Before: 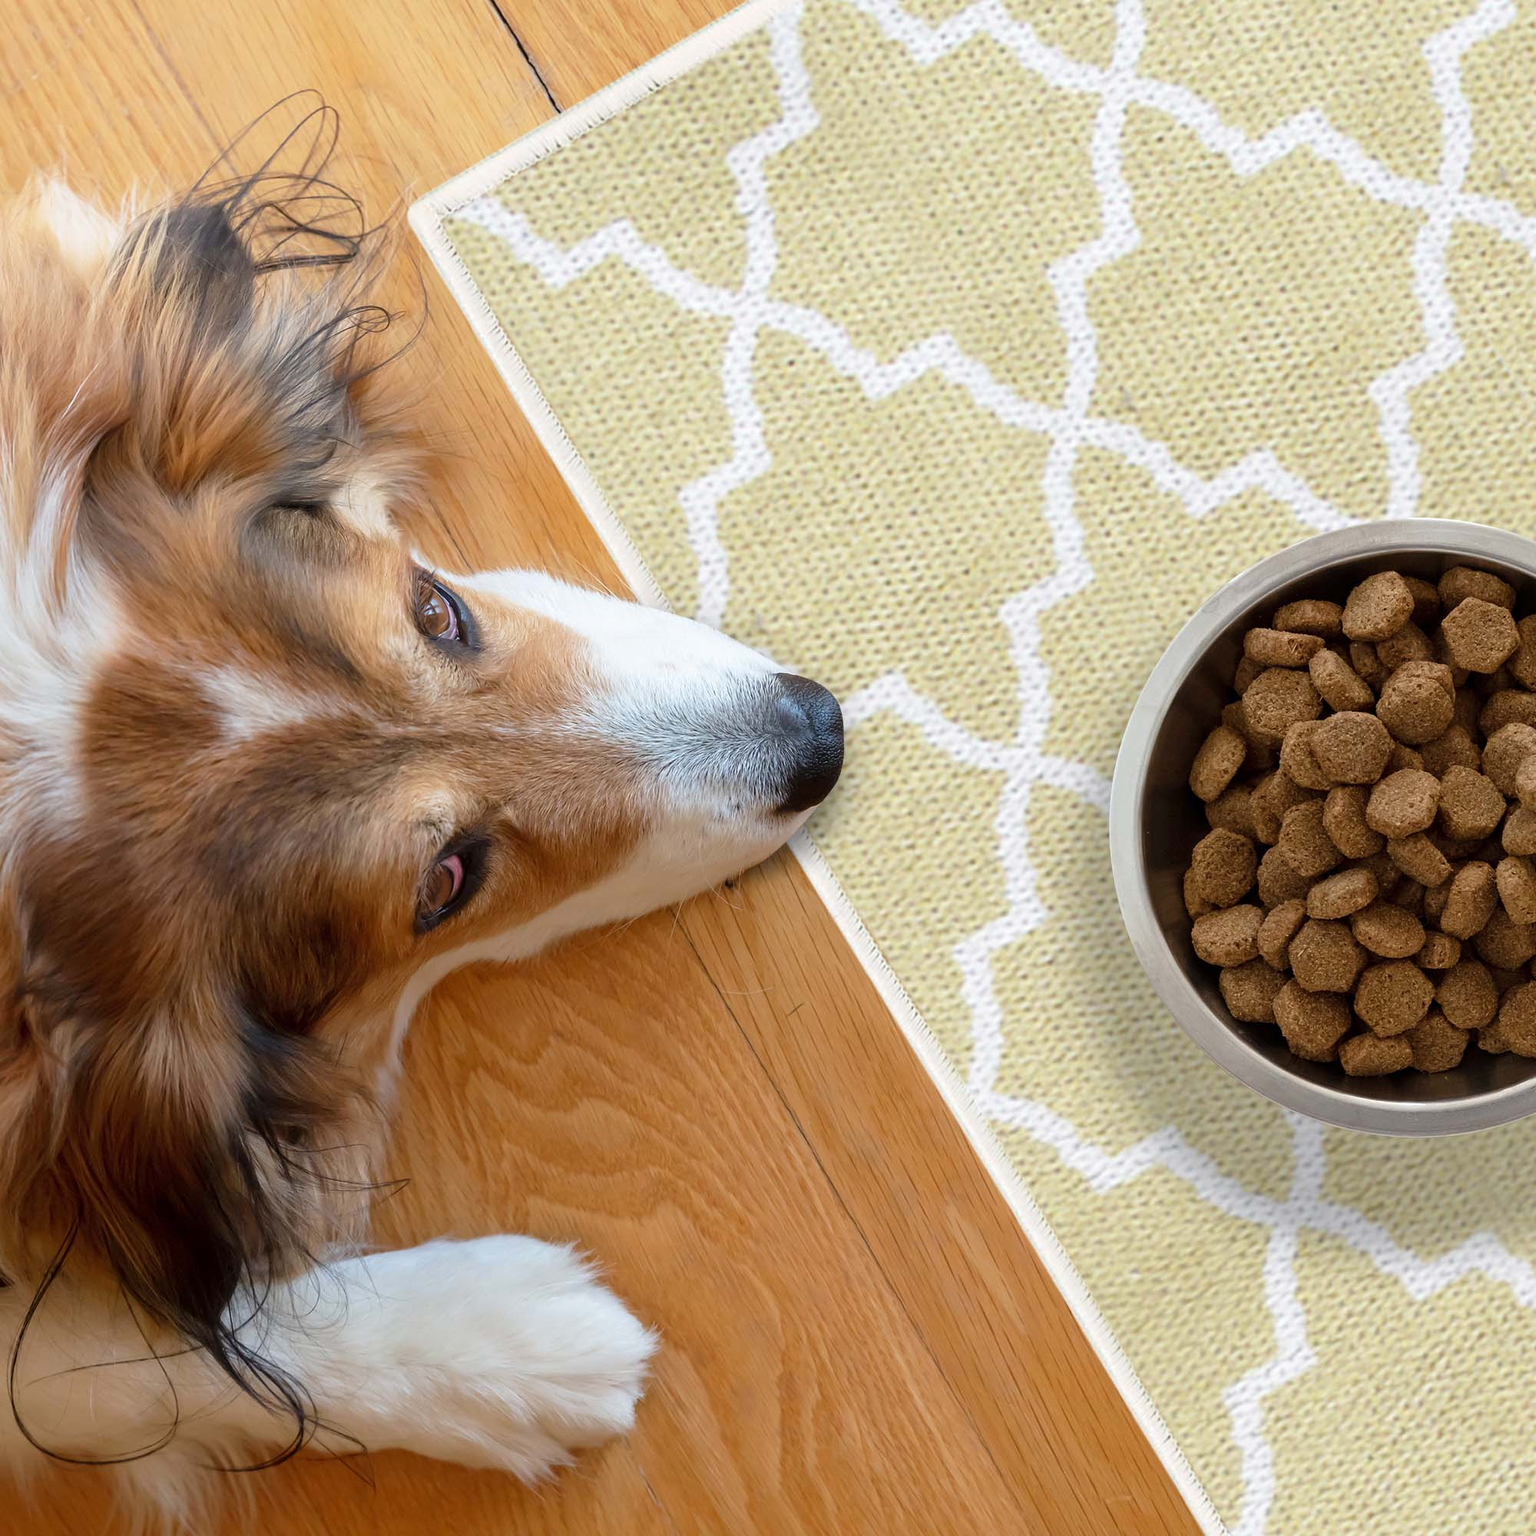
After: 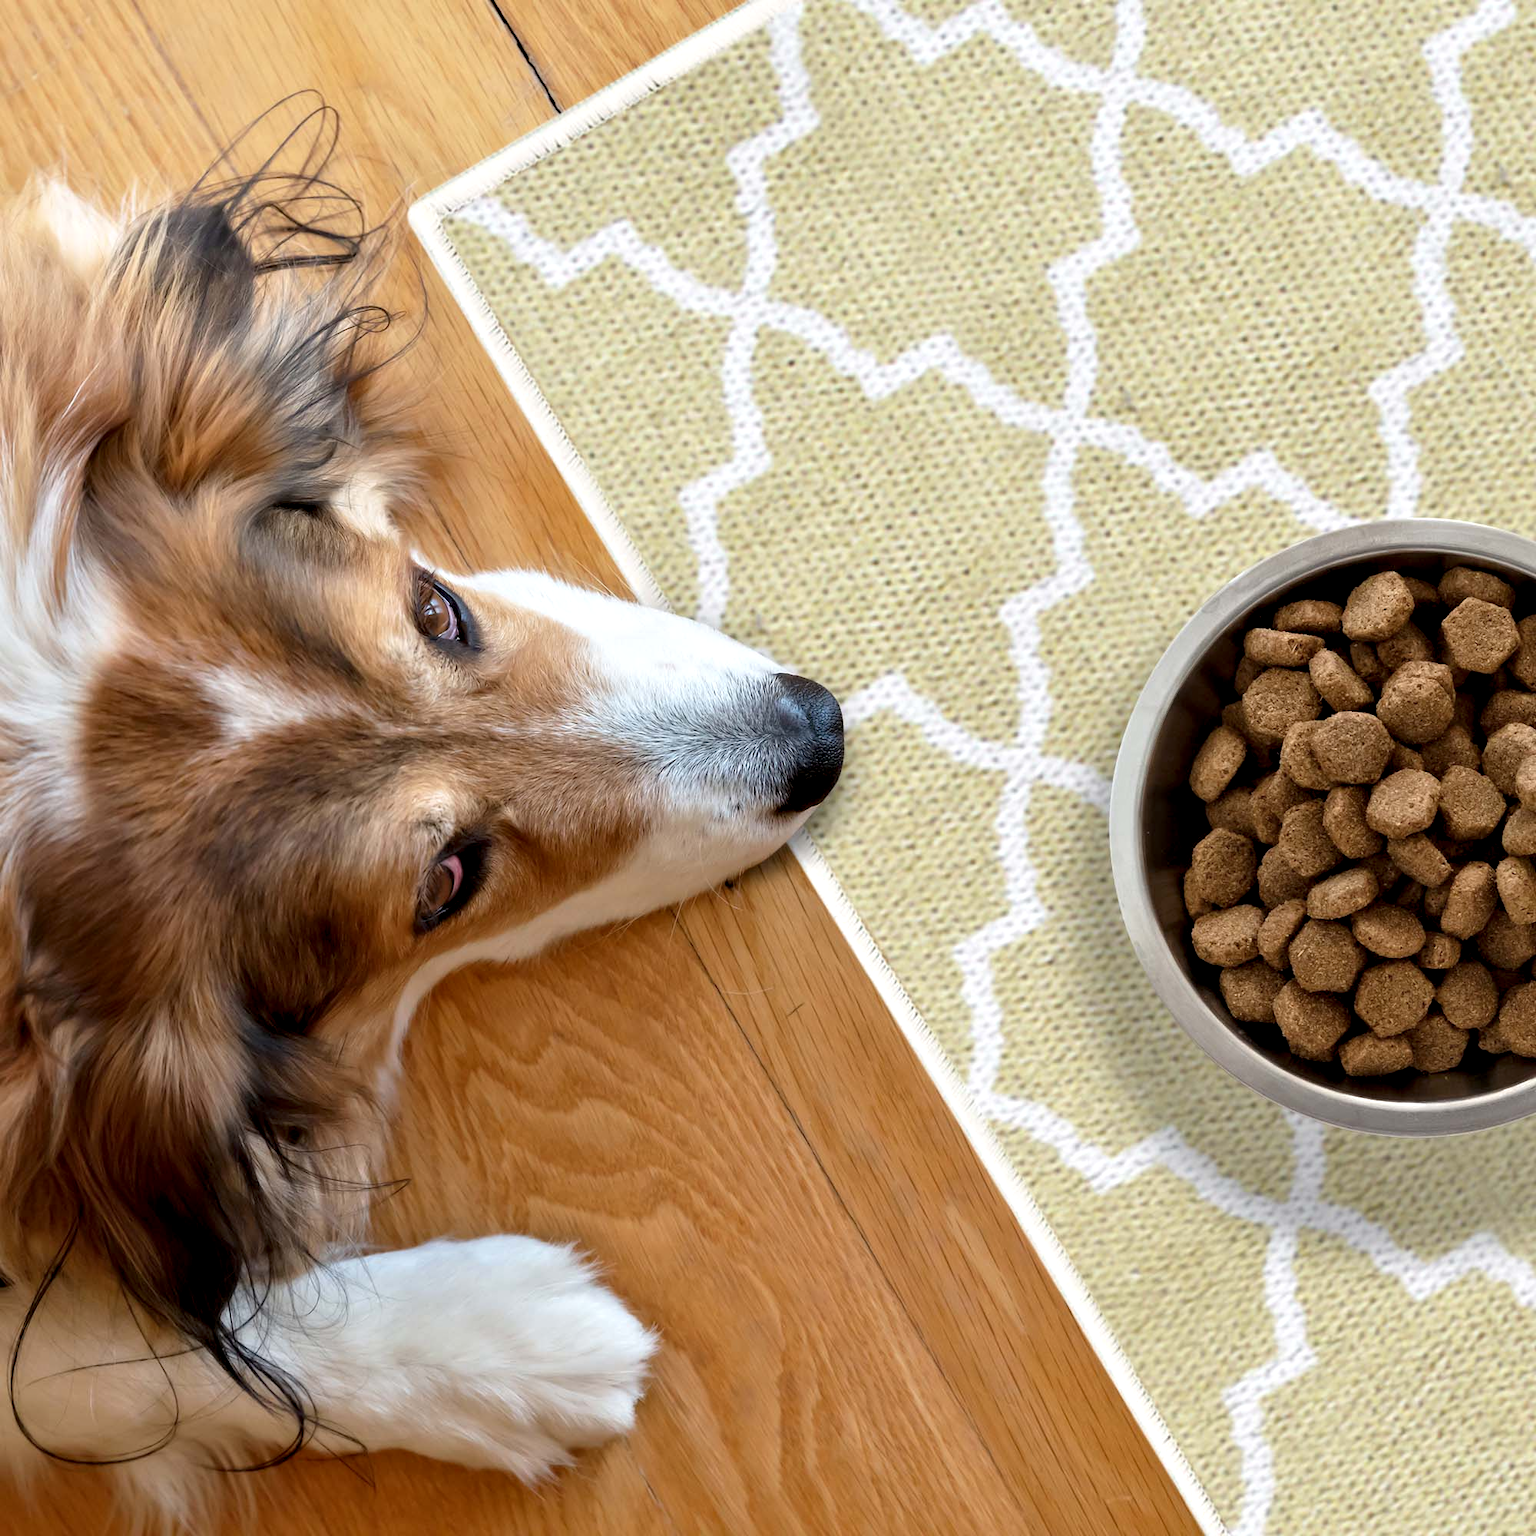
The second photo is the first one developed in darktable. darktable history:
contrast equalizer: octaves 7, y [[0.513, 0.565, 0.608, 0.562, 0.512, 0.5], [0.5 ×6], [0.5, 0.5, 0.5, 0.528, 0.598, 0.658], [0 ×6], [0 ×6]]
